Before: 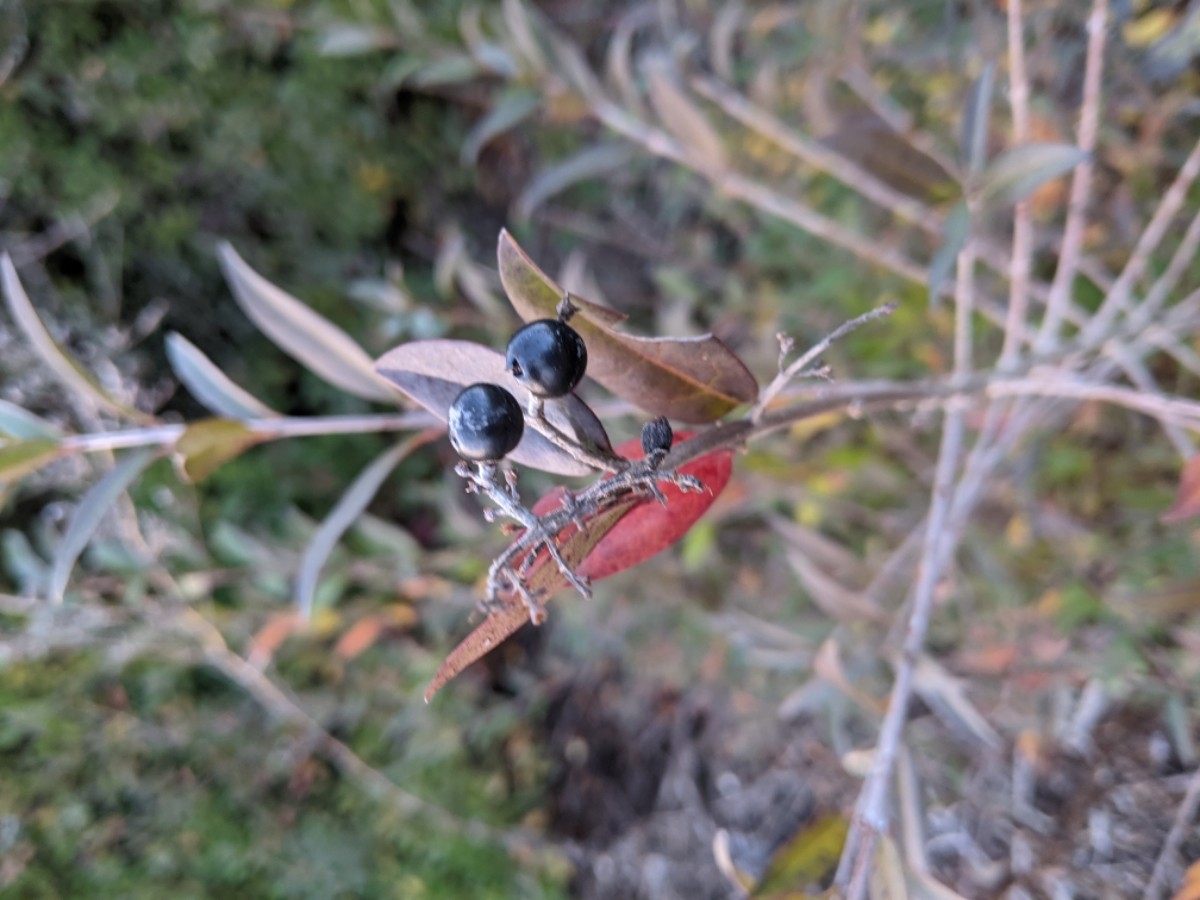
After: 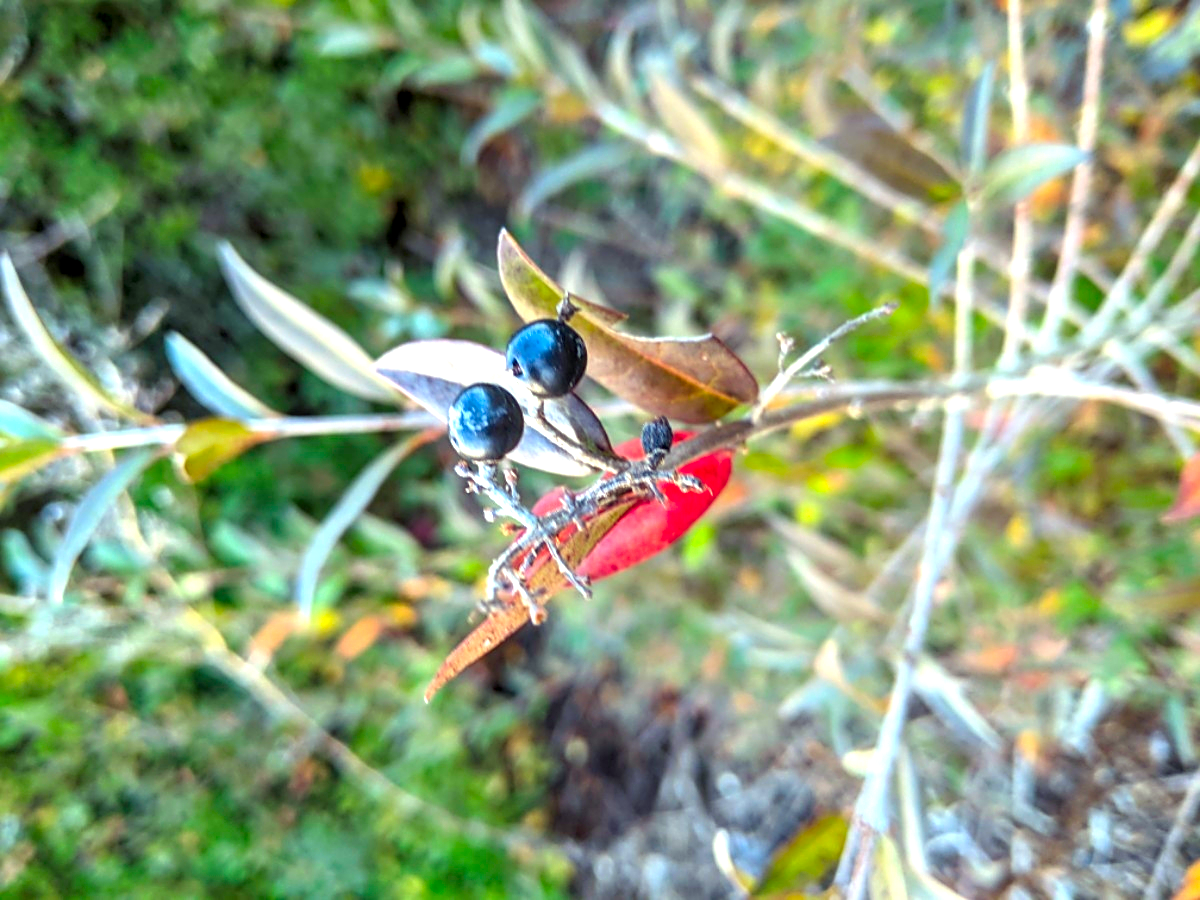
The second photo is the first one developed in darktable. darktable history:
sharpen: on, module defaults
color balance rgb: perceptual saturation grading › global saturation 0.572%, perceptual brilliance grading › global brilliance 10.027%
local contrast: on, module defaults
contrast equalizer: octaves 7, y [[0.5 ×4, 0.524, 0.59], [0.5 ×6], [0.5 ×6], [0, 0, 0, 0.01, 0.045, 0.012], [0, 0, 0, 0.044, 0.195, 0.131]], mix -0.998
color correction: highlights a* -11.21, highlights b* 9.83, saturation 1.71
exposure: black level correction 0, exposure 0.591 EV, compensate highlight preservation false
